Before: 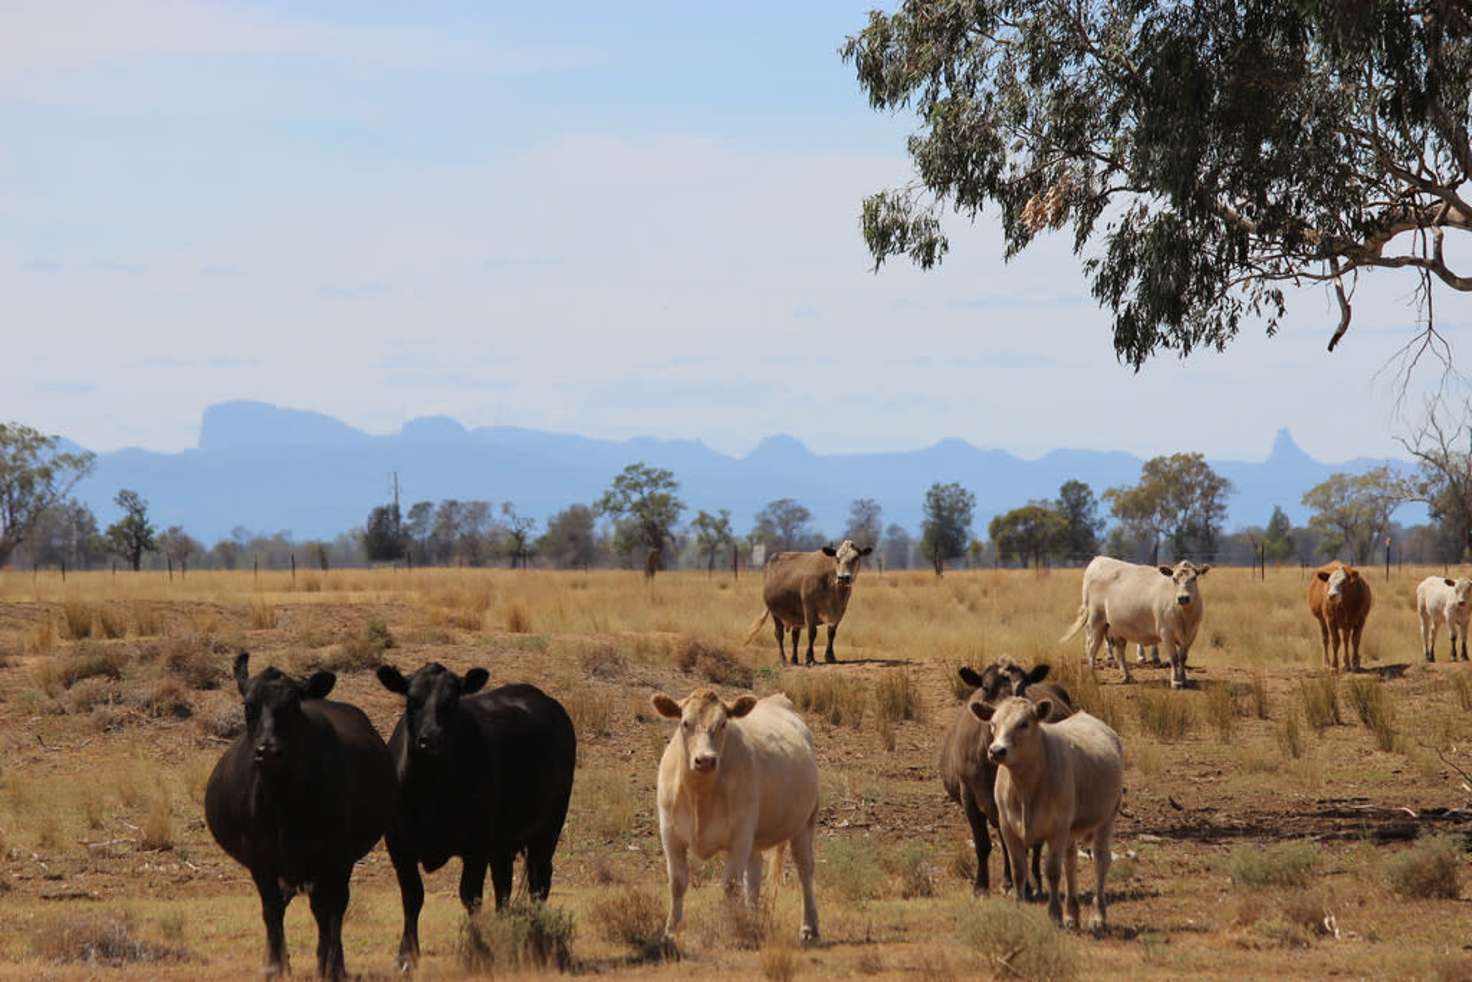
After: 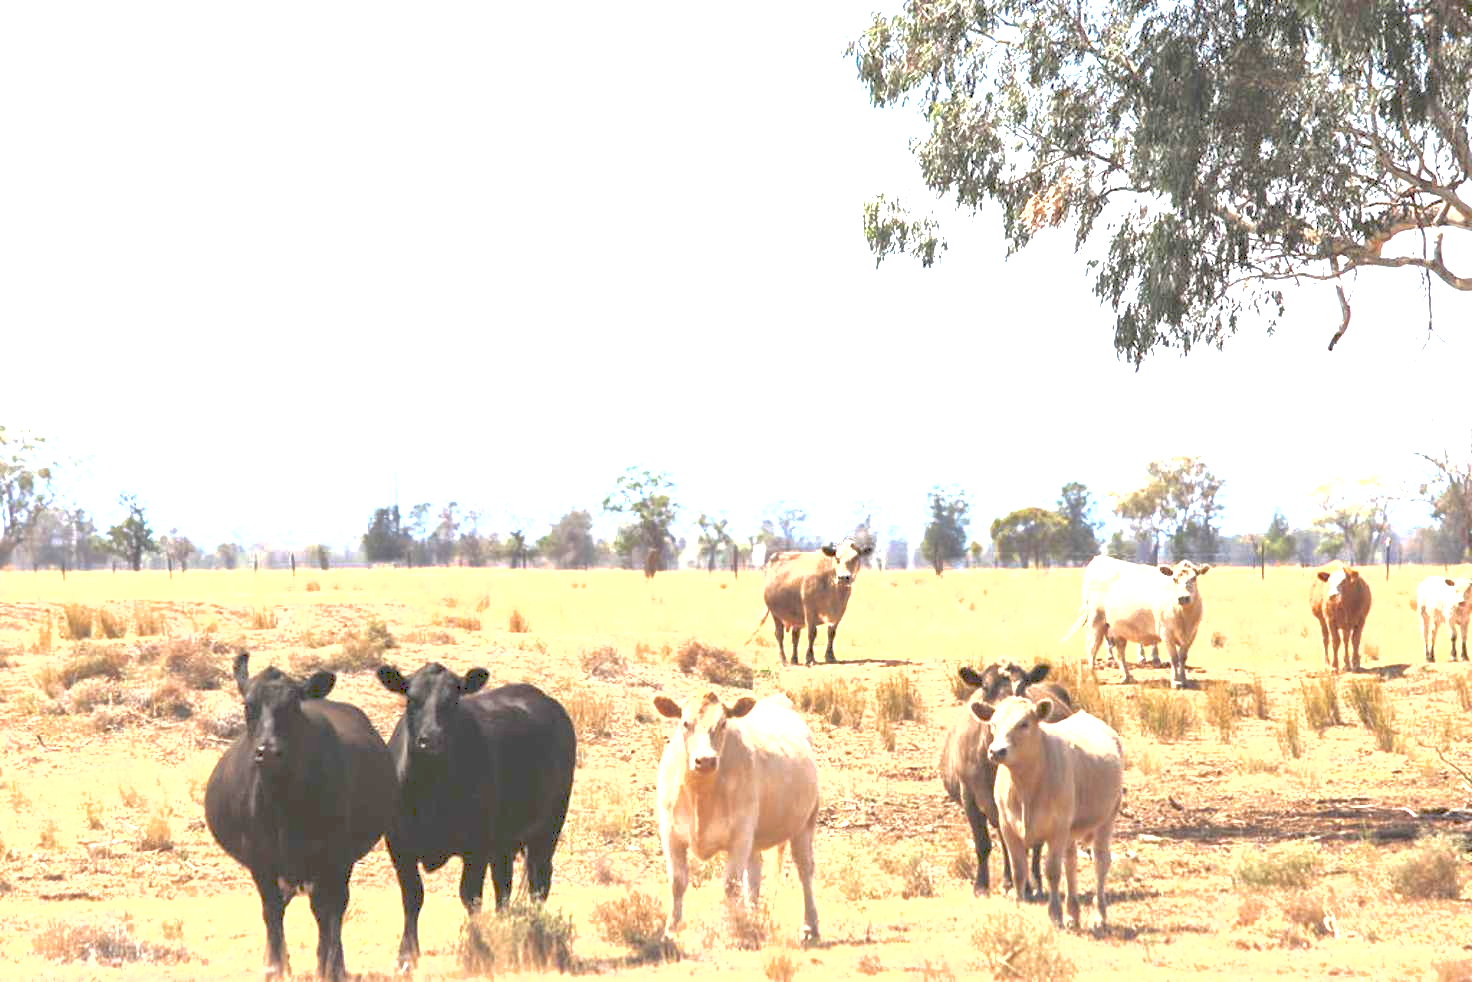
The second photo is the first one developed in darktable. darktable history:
tone curve: curves: ch0 [(0, 0) (0.003, 0.238) (0.011, 0.238) (0.025, 0.242) (0.044, 0.256) (0.069, 0.277) (0.1, 0.294) (0.136, 0.315) (0.177, 0.345) (0.224, 0.379) (0.277, 0.419) (0.335, 0.463) (0.399, 0.511) (0.468, 0.566) (0.543, 0.627) (0.623, 0.687) (0.709, 0.75) (0.801, 0.824) (0.898, 0.89) (1, 1)], preserve colors none
exposure: black level correction 0.001, exposure 2.607 EV, compensate exposure bias true, compensate highlight preservation false
shadows and highlights: shadows 10, white point adjustment 1, highlights -40
